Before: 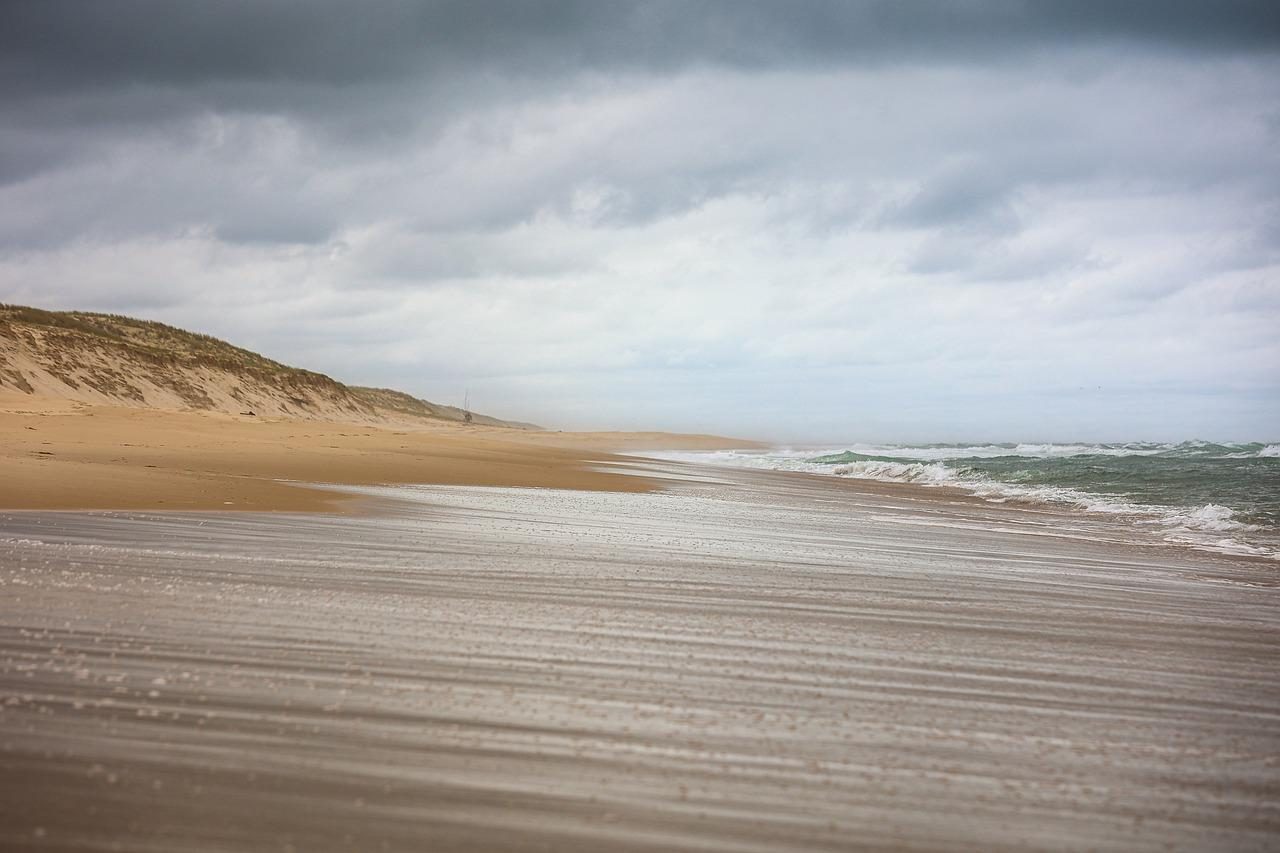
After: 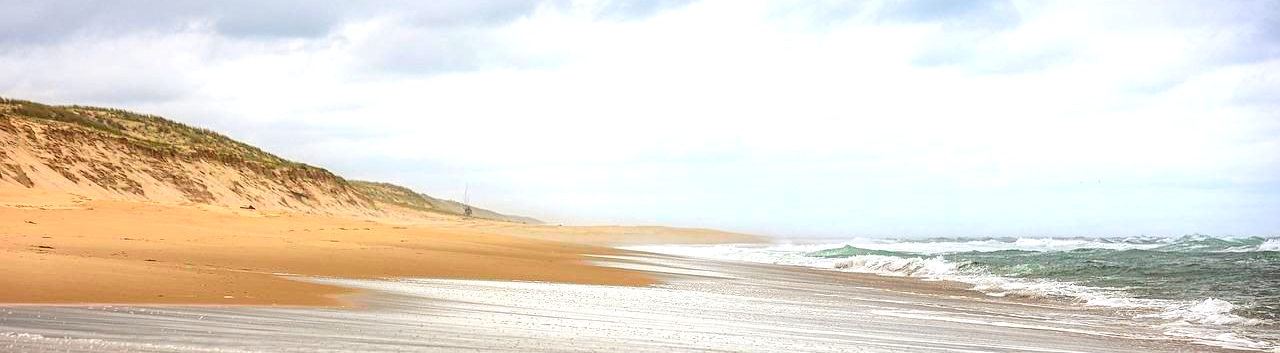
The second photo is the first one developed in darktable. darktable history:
local contrast: on, module defaults
exposure: exposure 0.665 EV, compensate highlight preservation false
crop and rotate: top 24.253%, bottom 34.316%
tone curve: curves: ch0 [(0, 0) (0.126, 0.086) (0.338, 0.327) (0.494, 0.55) (0.703, 0.762) (1, 1)]; ch1 [(0, 0) (0.346, 0.324) (0.45, 0.431) (0.5, 0.5) (0.522, 0.517) (0.55, 0.578) (1, 1)]; ch2 [(0, 0) (0.44, 0.424) (0.501, 0.499) (0.554, 0.563) (0.622, 0.667) (0.707, 0.746) (1, 1)], color space Lab, independent channels, preserve colors none
